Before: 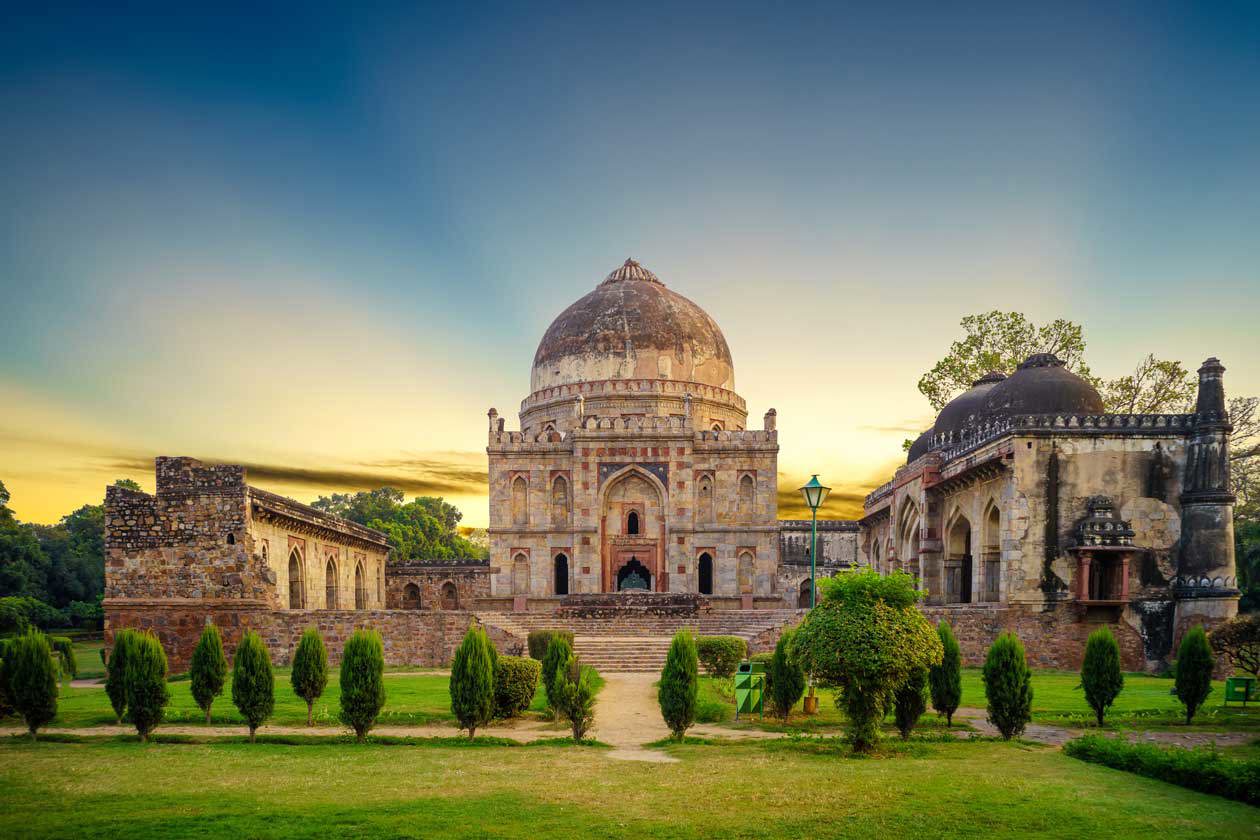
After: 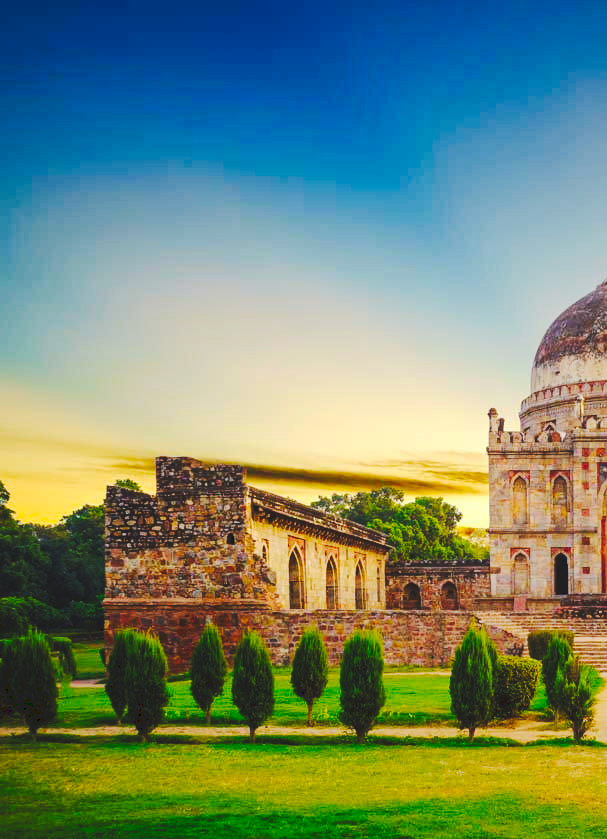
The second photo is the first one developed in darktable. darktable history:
color correction: highlights b* -0.022, saturation 1.27
tone curve: curves: ch0 [(0, 0) (0.003, 0.108) (0.011, 0.112) (0.025, 0.117) (0.044, 0.126) (0.069, 0.133) (0.1, 0.146) (0.136, 0.158) (0.177, 0.178) (0.224, 0.212) (0.277, 0.256) (0.335, 0.331) (0.399, 0.423) (0.468, 0.538) (0.543, 0.641) (0.623, 0.721) (0.709, 0.792) (0.801, 0.845) (0.898, 0.917) (1, 1)], preserve colors none
crop and rotate: left 0.041%, top 0%, right 51.773%
